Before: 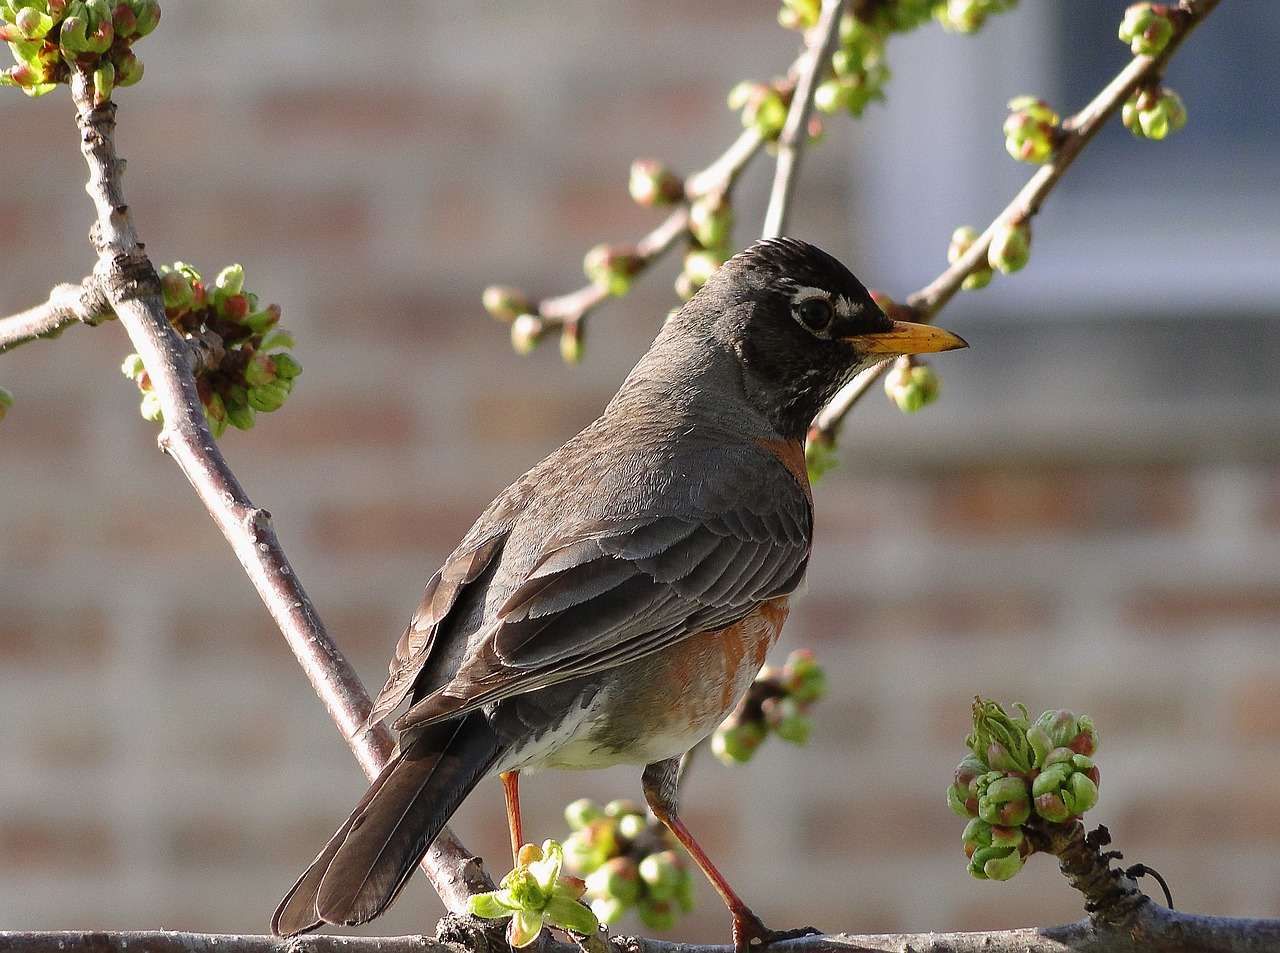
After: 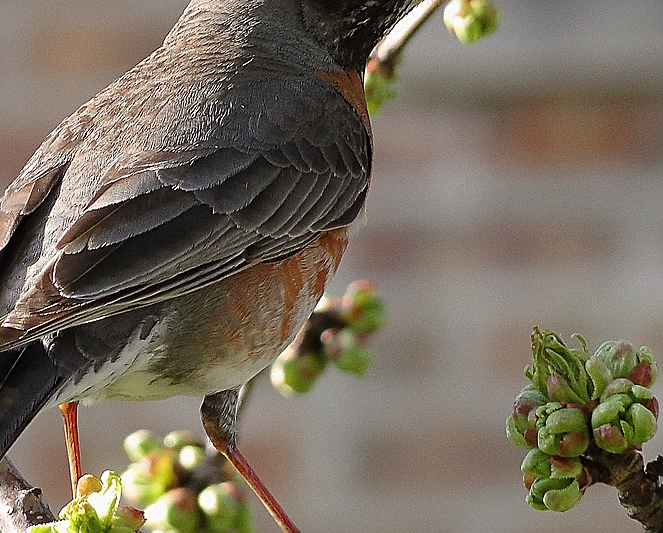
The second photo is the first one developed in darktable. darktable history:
sharpen: on, module defaults
crop: left 34.479%, top 38.822%, right 13.718%, bottom 5.172%
